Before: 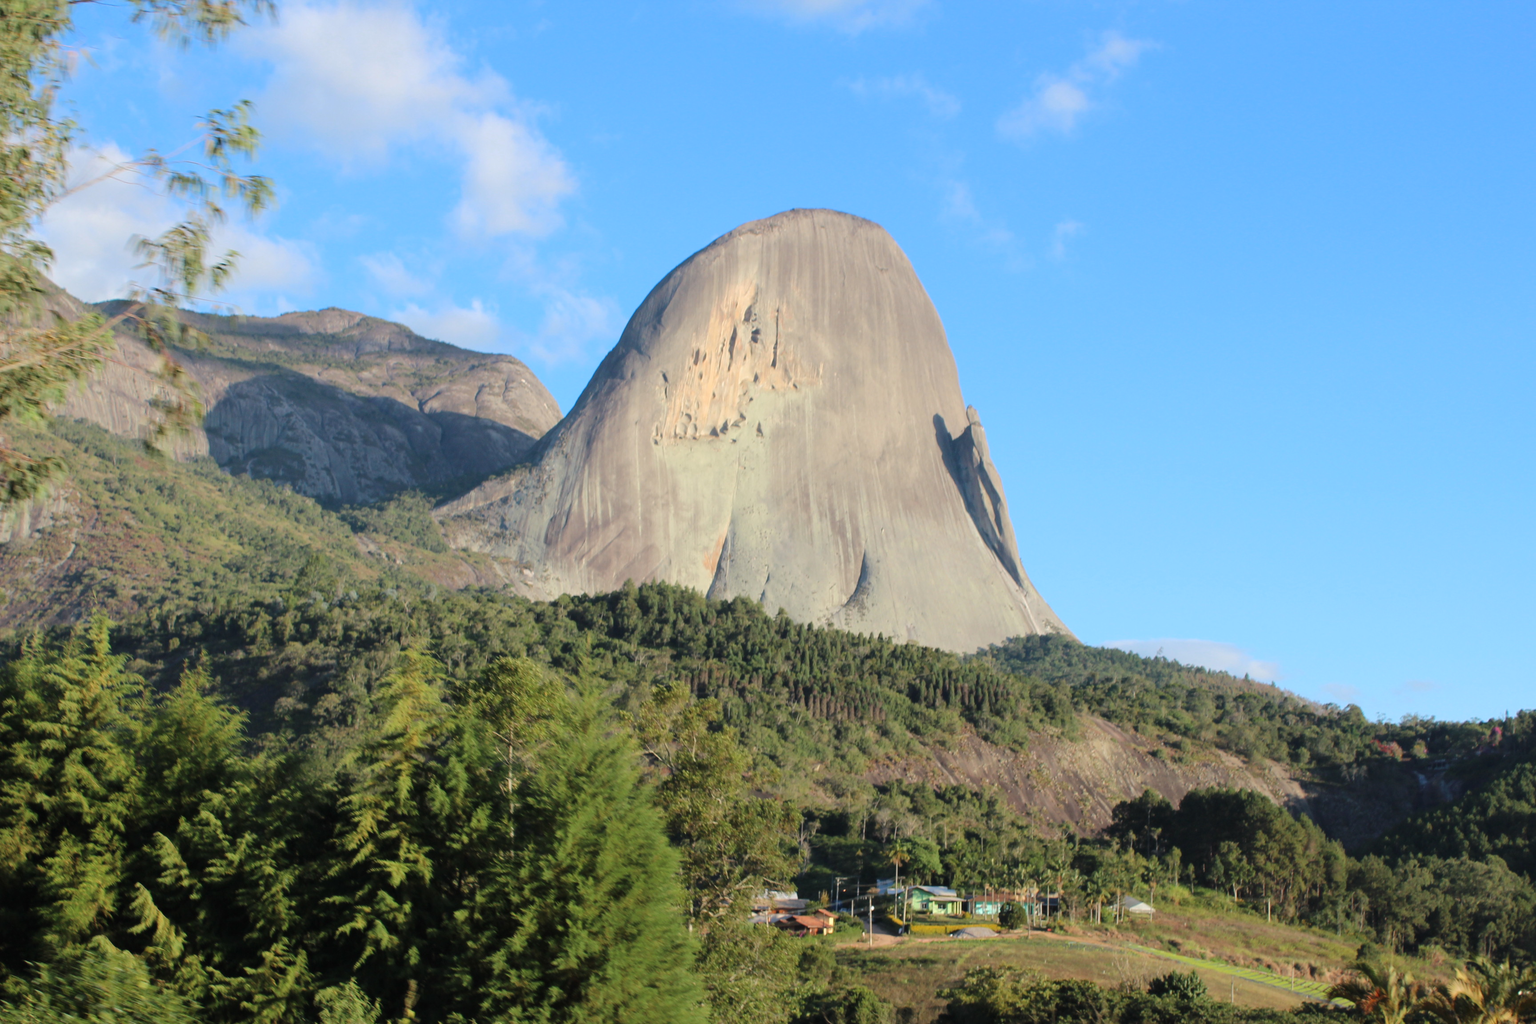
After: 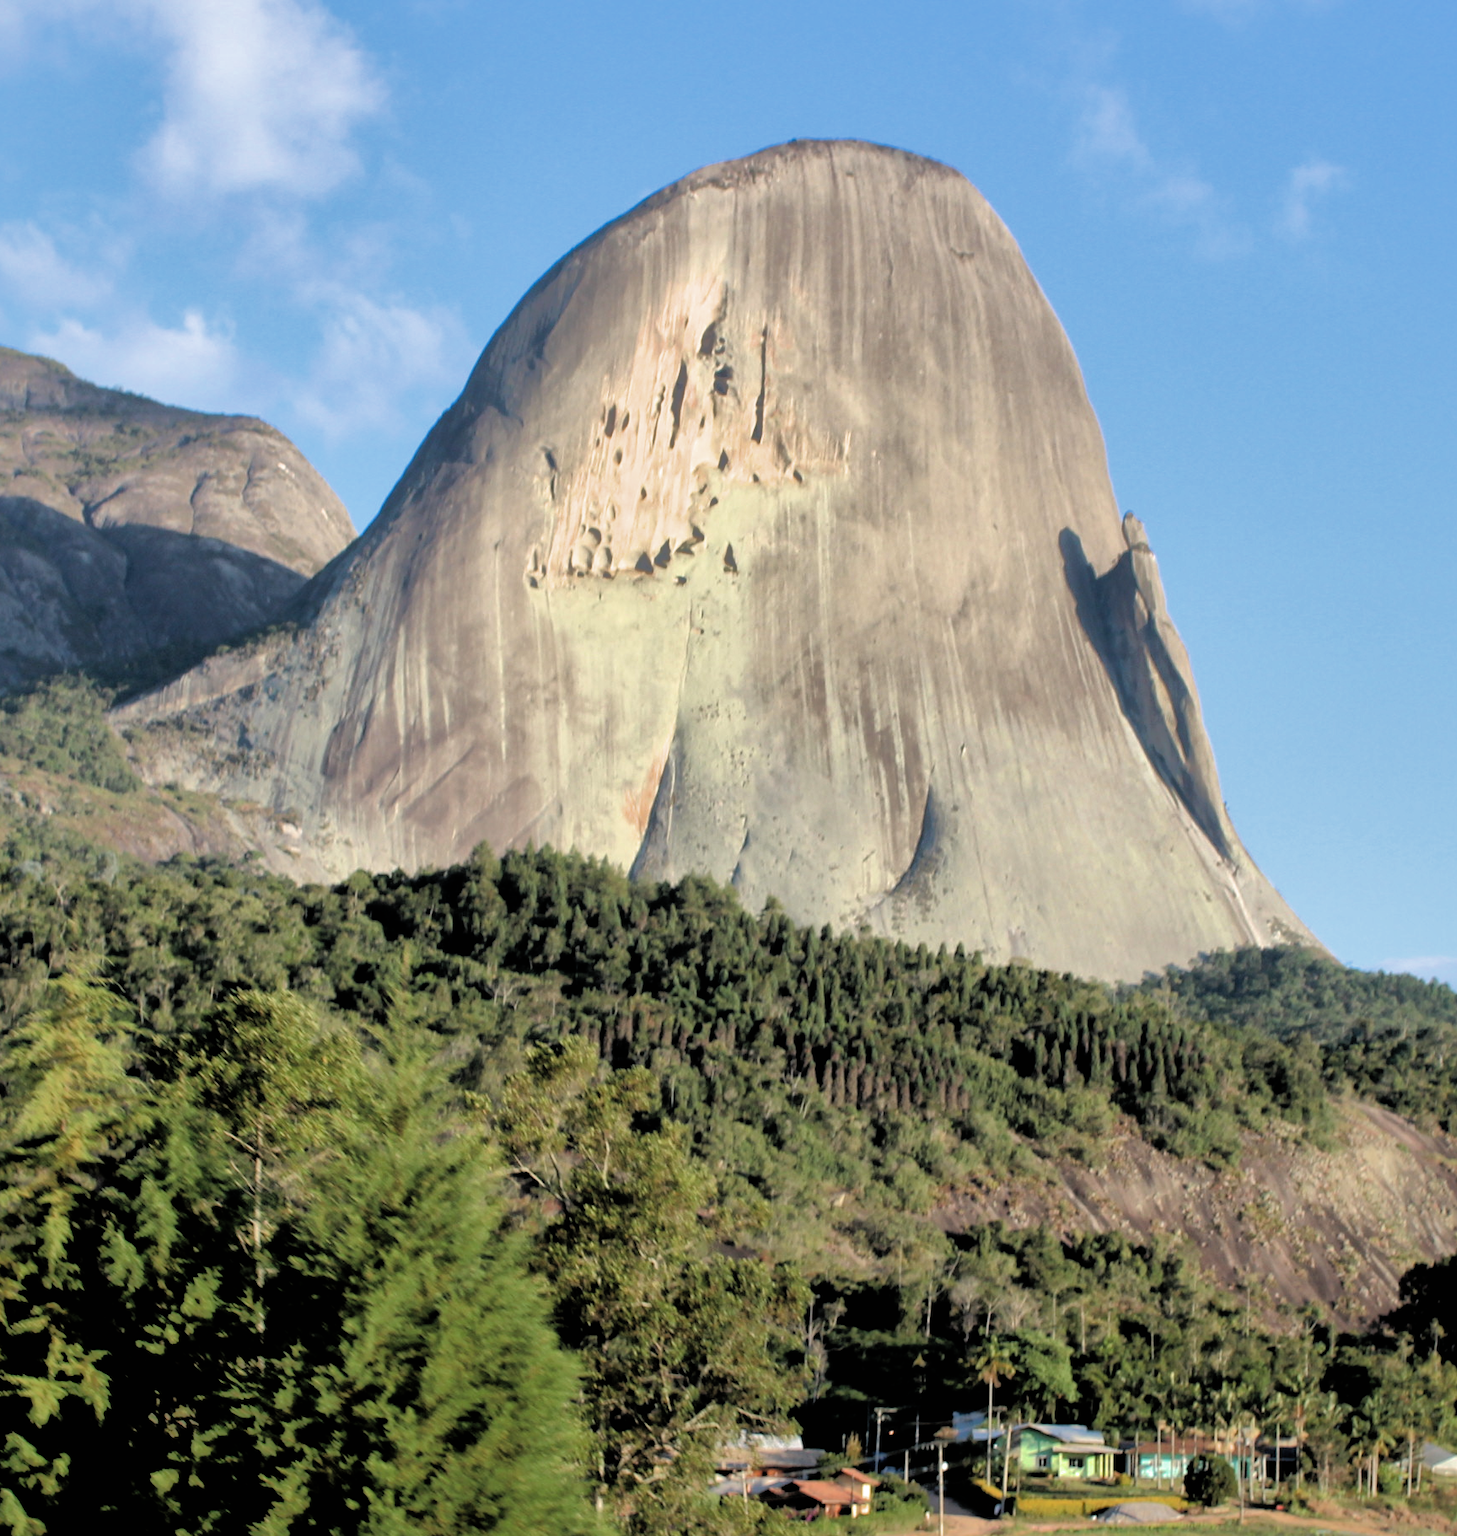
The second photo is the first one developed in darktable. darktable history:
crop and rotate: angle 0.016°, left 24.405%, top 13.193%, right 25.538%, bottom 7.692%
filmic rgb: black relative exposure -3.58 EV, white relative exposure 2.27 EV, hardness 3.4
shadows and highlights: shadows 58.13, highlights -59.93
